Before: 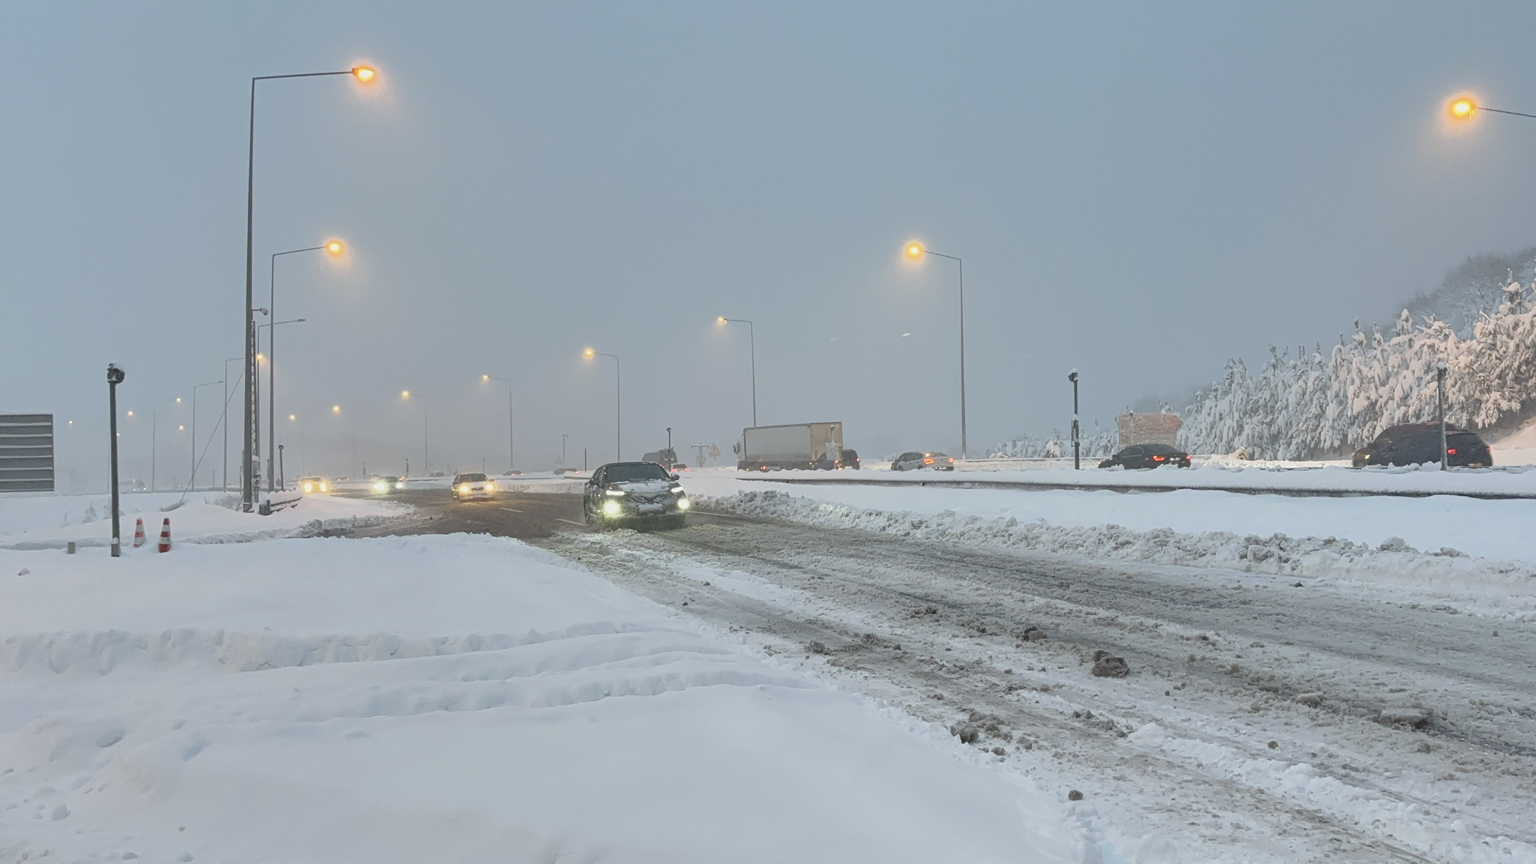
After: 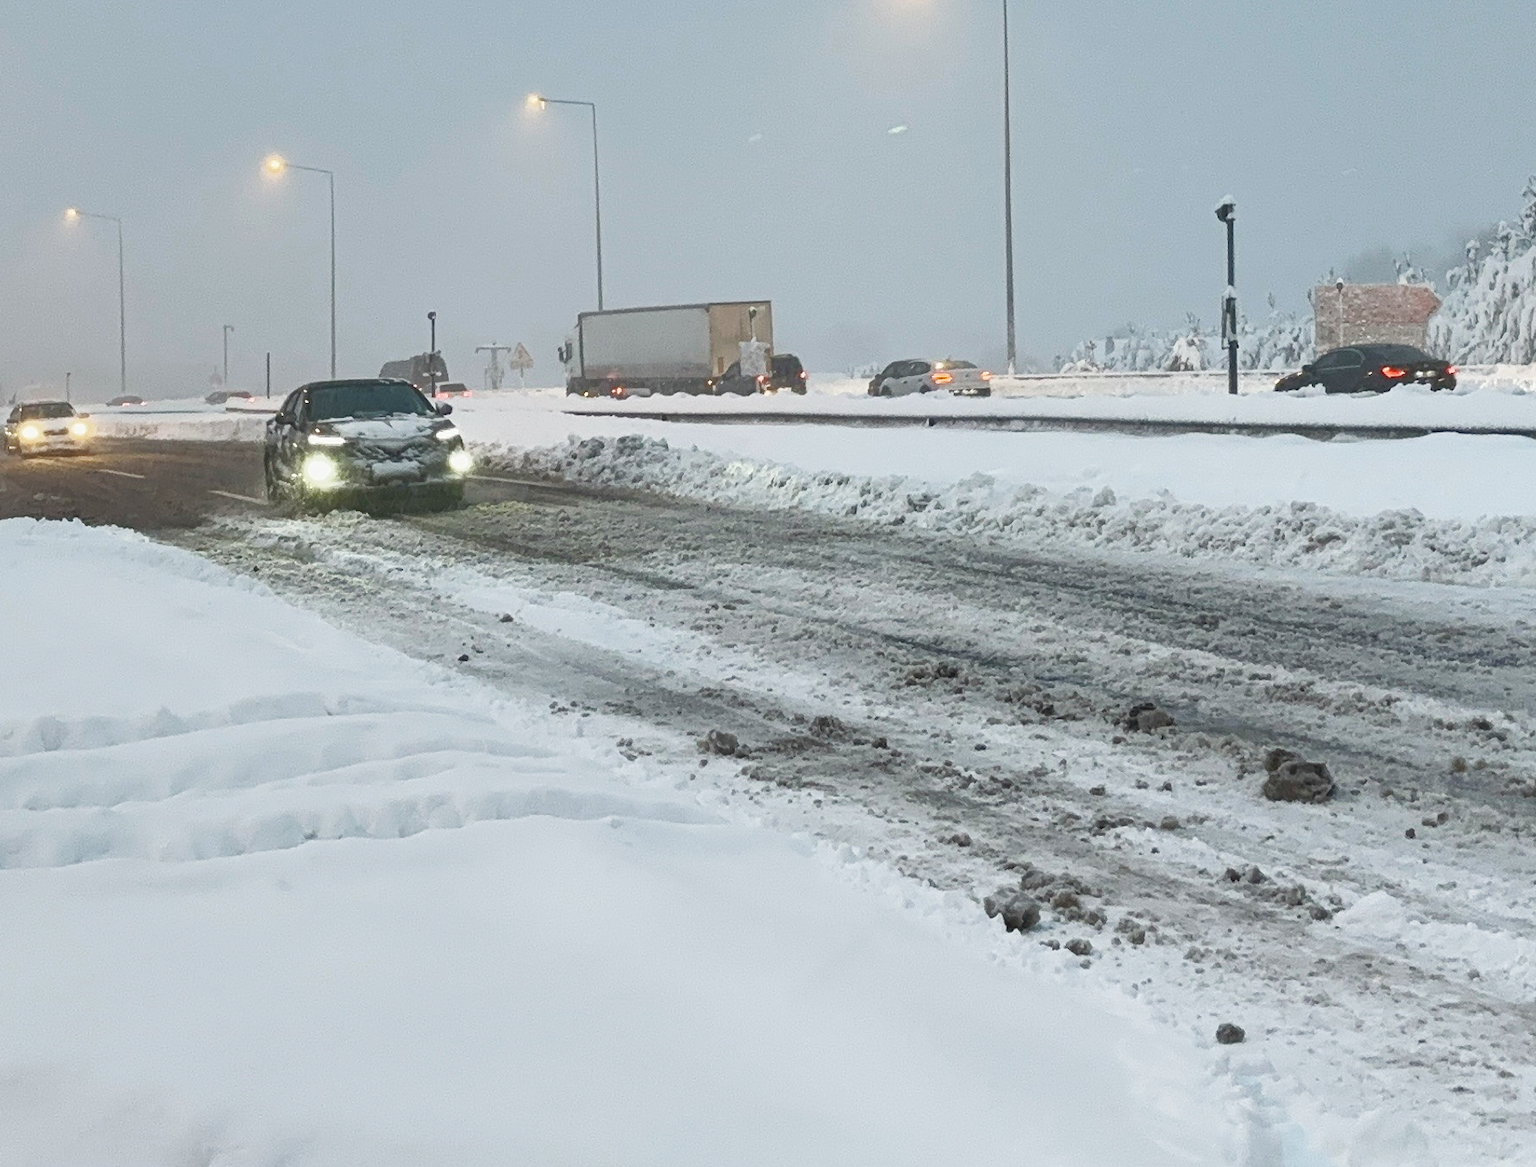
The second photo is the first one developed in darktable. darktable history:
sigmoid: contrast 1.69, skew -0.23, preserve hue 0%, red attenuation 0.1, red rotation 0.035, green attenuation 0.1, green rotation -0.017, blue attenuation 0.15, blue rotation -0.052, base primaries Rec2020
tone curve: curves: ch0 [(0, 0.081) (0.483, 0.453) (0.881, 0.992)]
crop and rotate: left 29.237%, top 31.152%, right 19.807%
